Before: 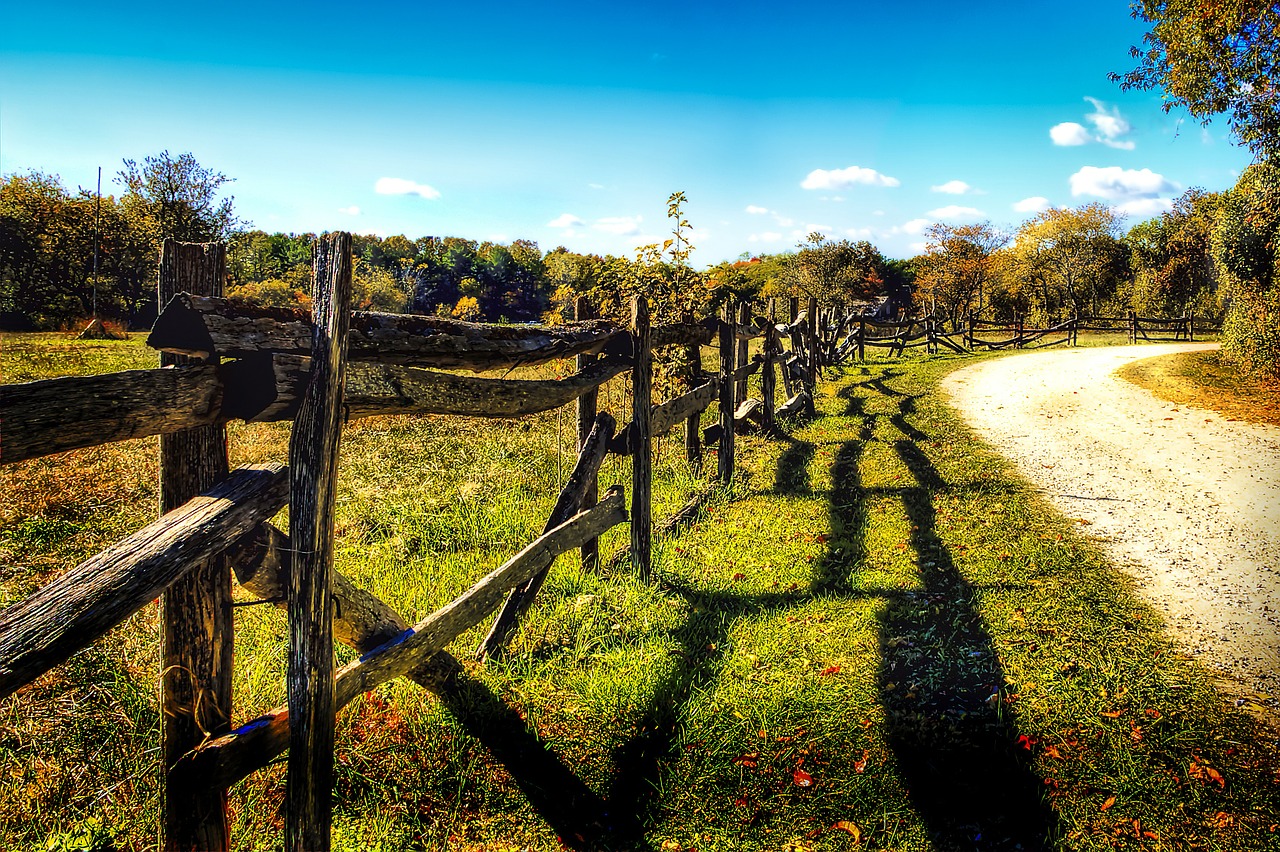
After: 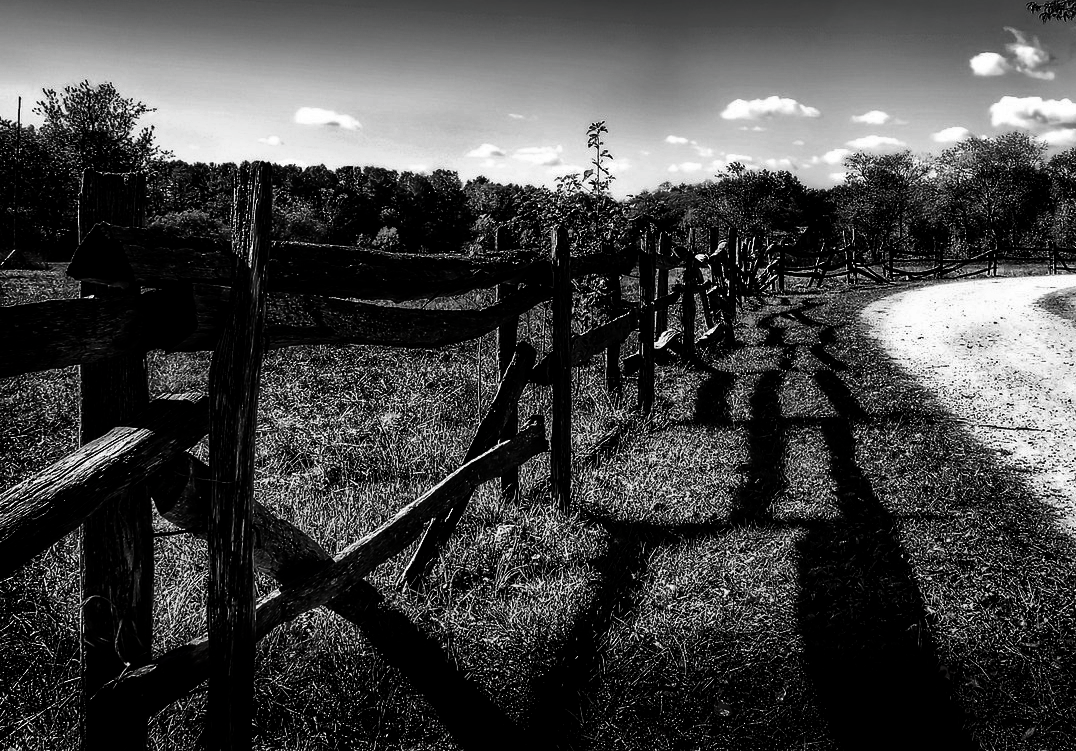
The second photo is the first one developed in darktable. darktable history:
contrast brightness saturation: contrast 0.017, brightness -0.985, saturation -0.994
crop: left 6.325%, top 8.234%, right 9.545%, bottom 3.531%
